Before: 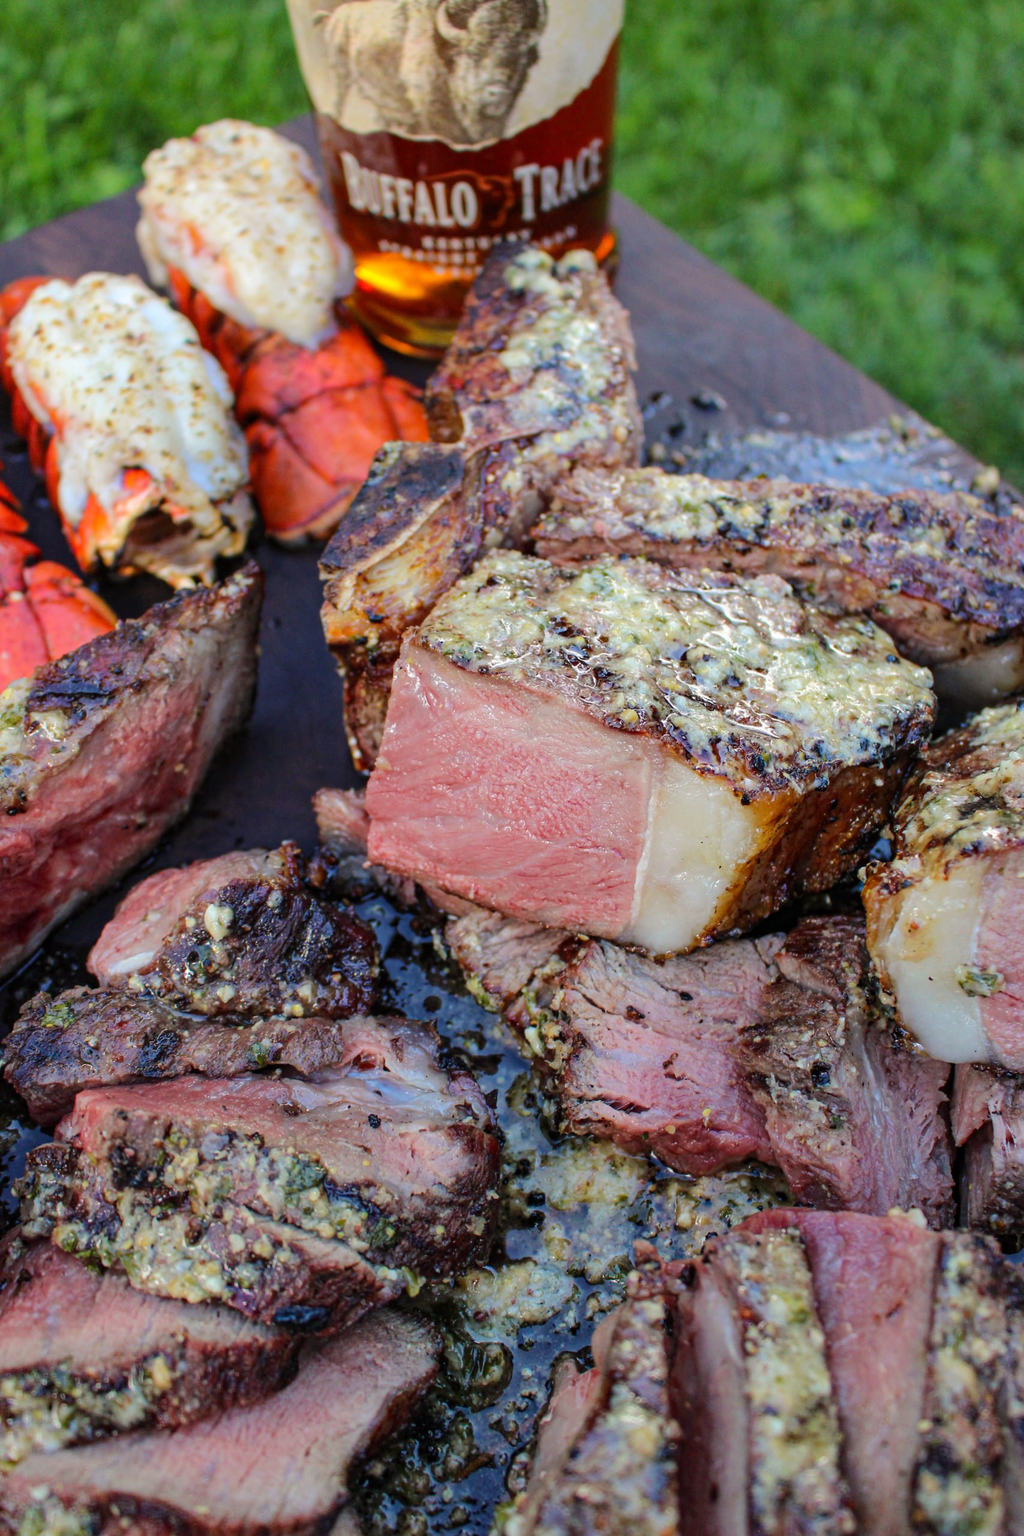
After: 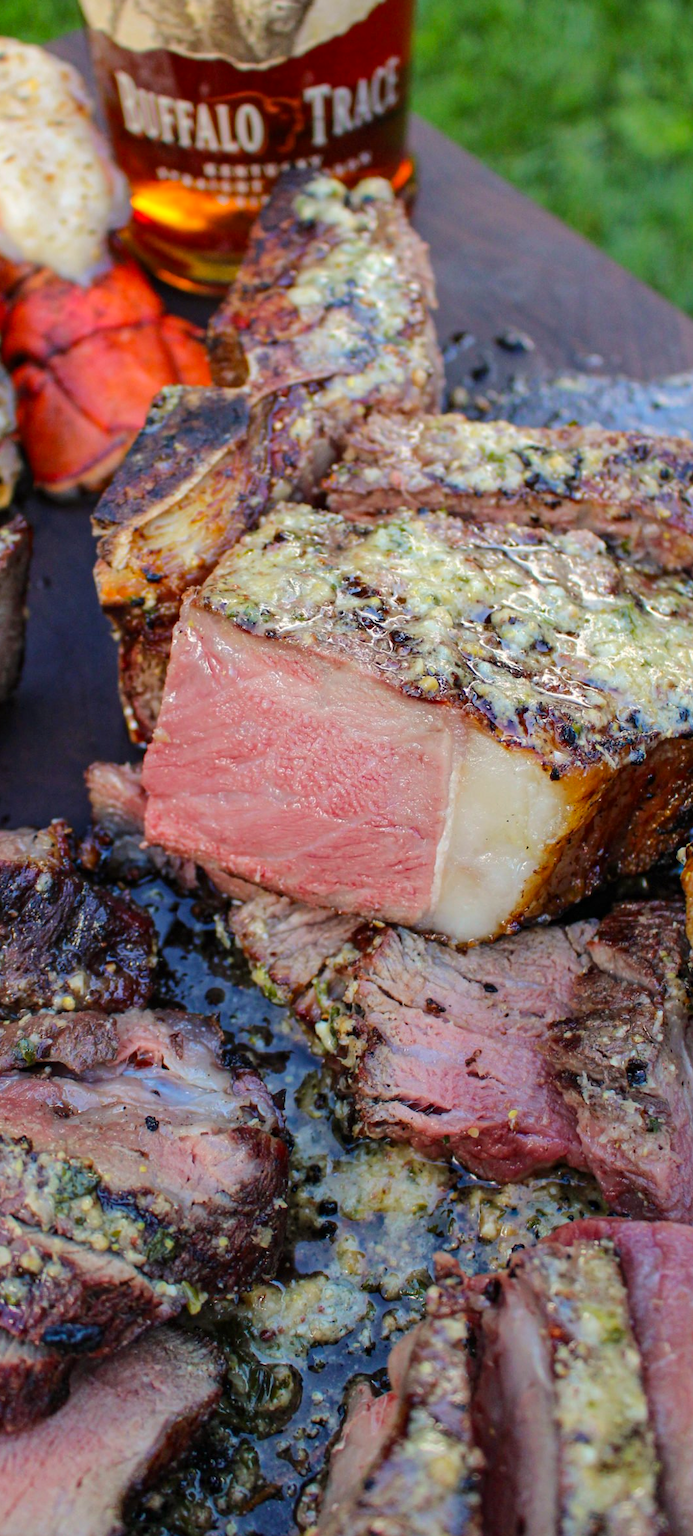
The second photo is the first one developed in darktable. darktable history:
color correction: highlights a* 0.816, highlights b* 2.78, saturation 1.1
crop and rotate: left 22.918%, top 5.629%, right 14.711%, bottom 2.247%
